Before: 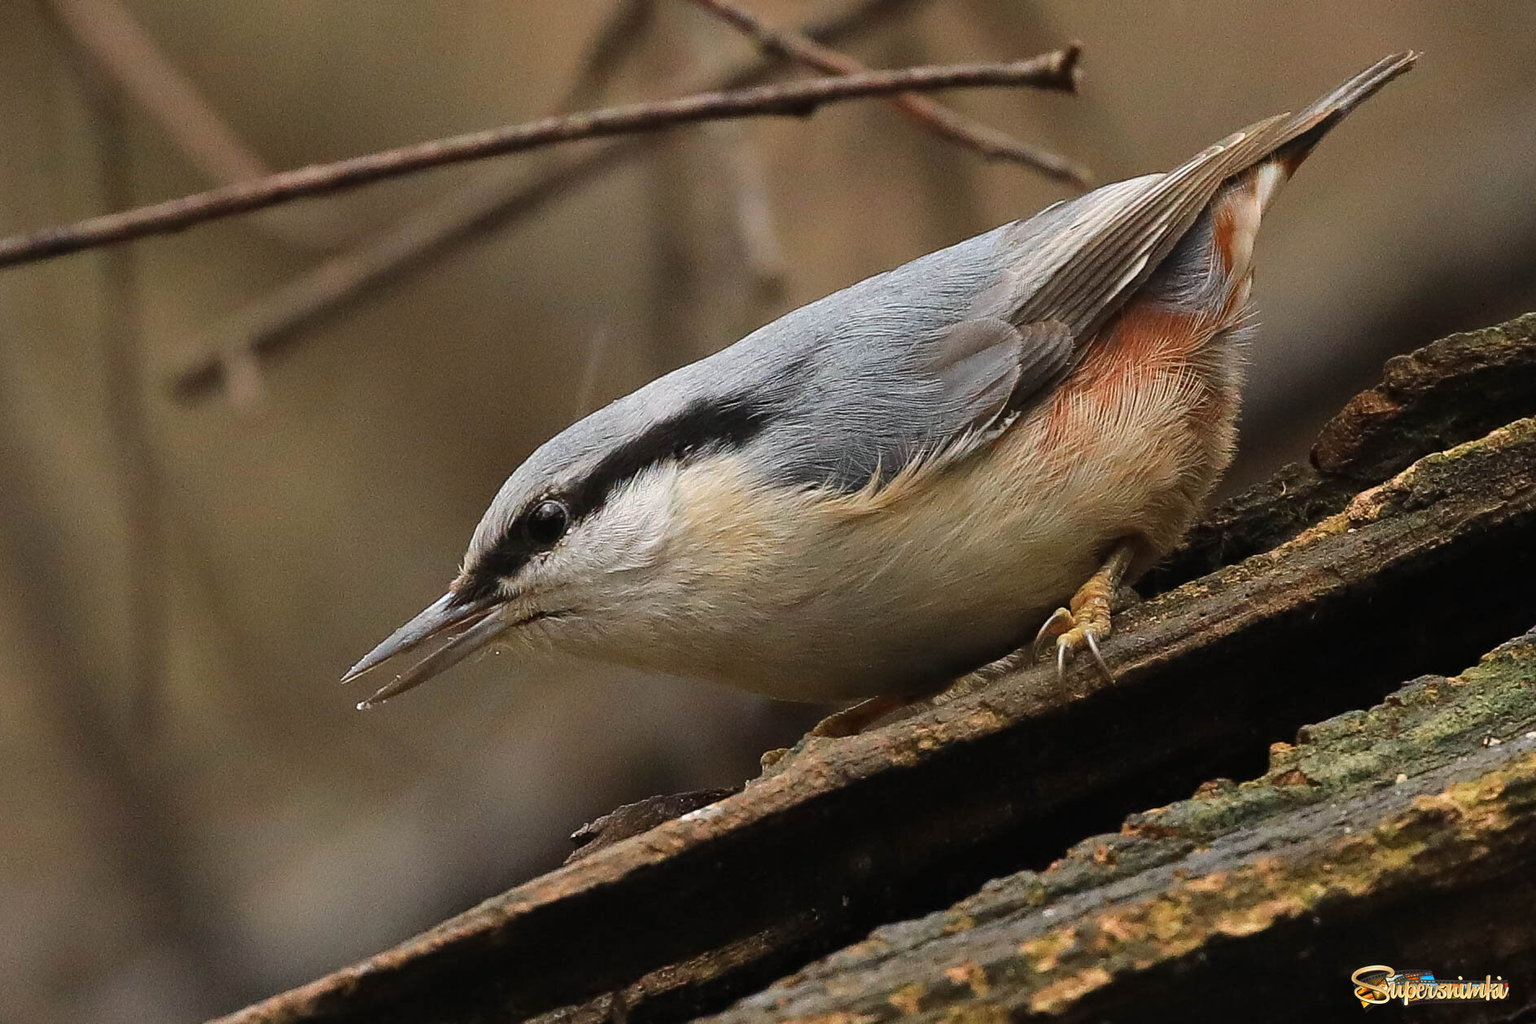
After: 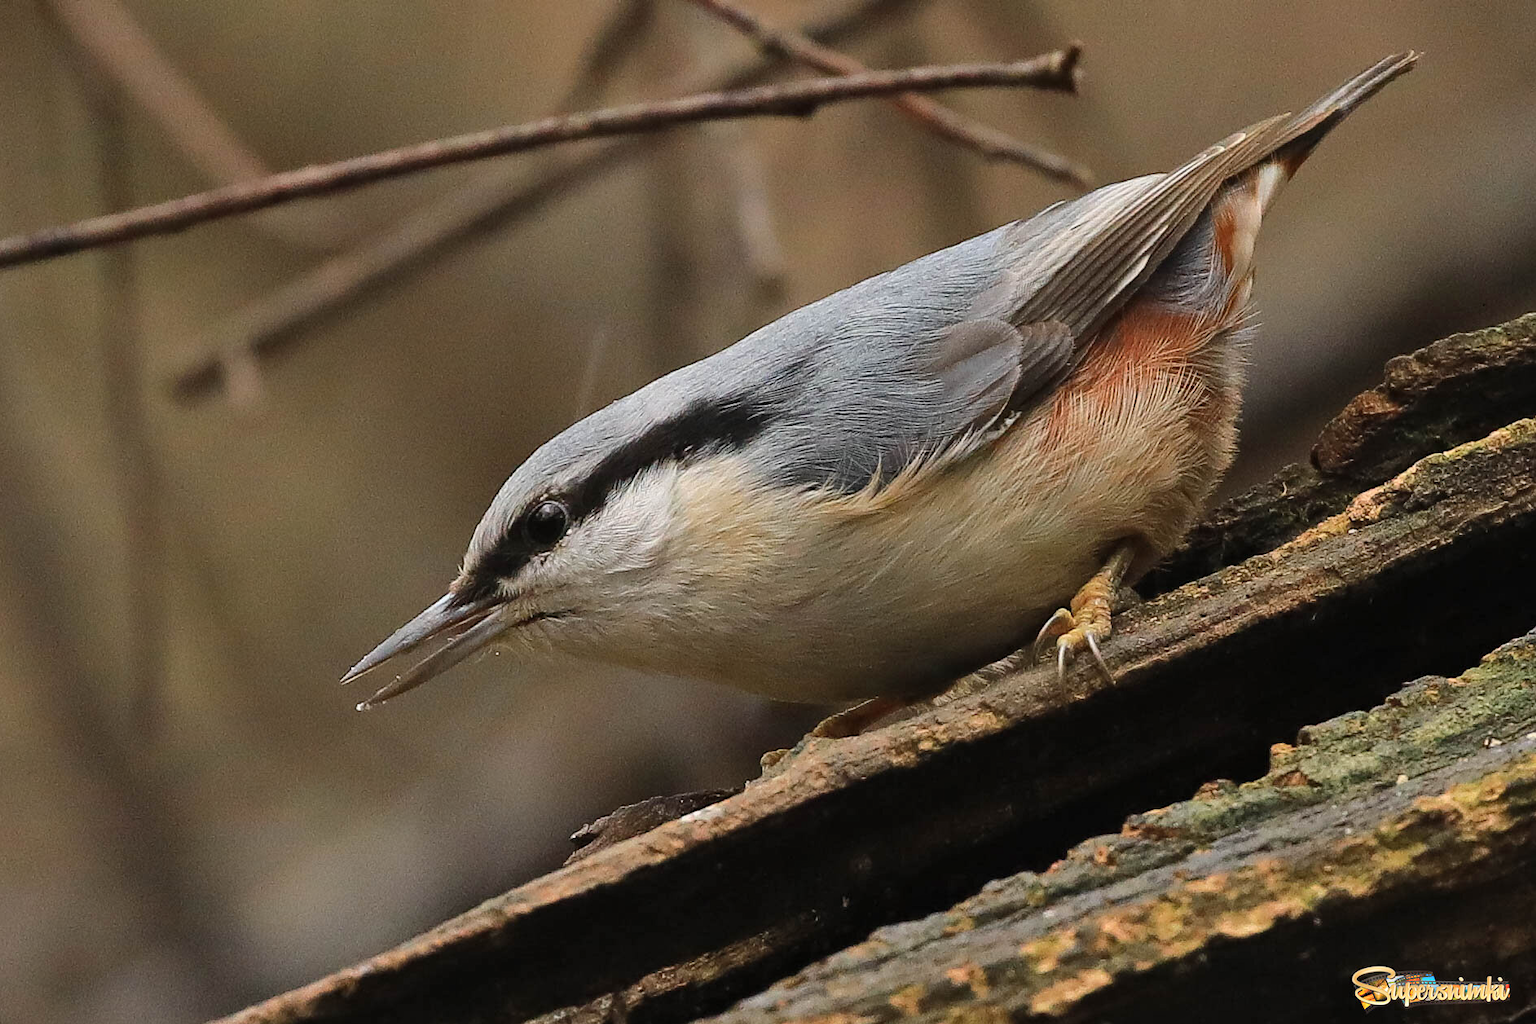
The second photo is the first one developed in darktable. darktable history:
crop and rotate: left 0.068%, bottom 0.012%
shadows and highlights: shadows 43.55, white point adjustment -1.39, soften with gaussian
